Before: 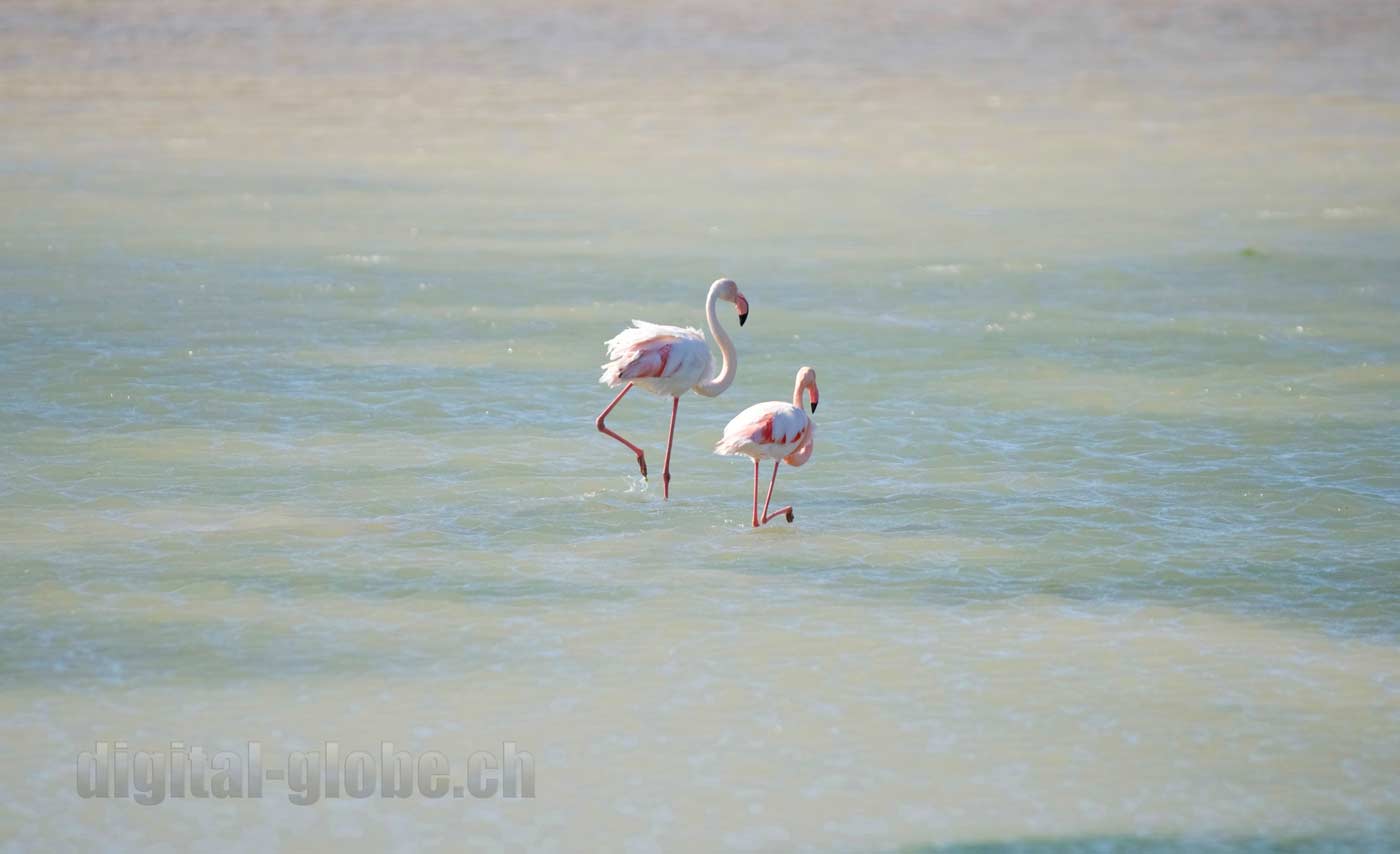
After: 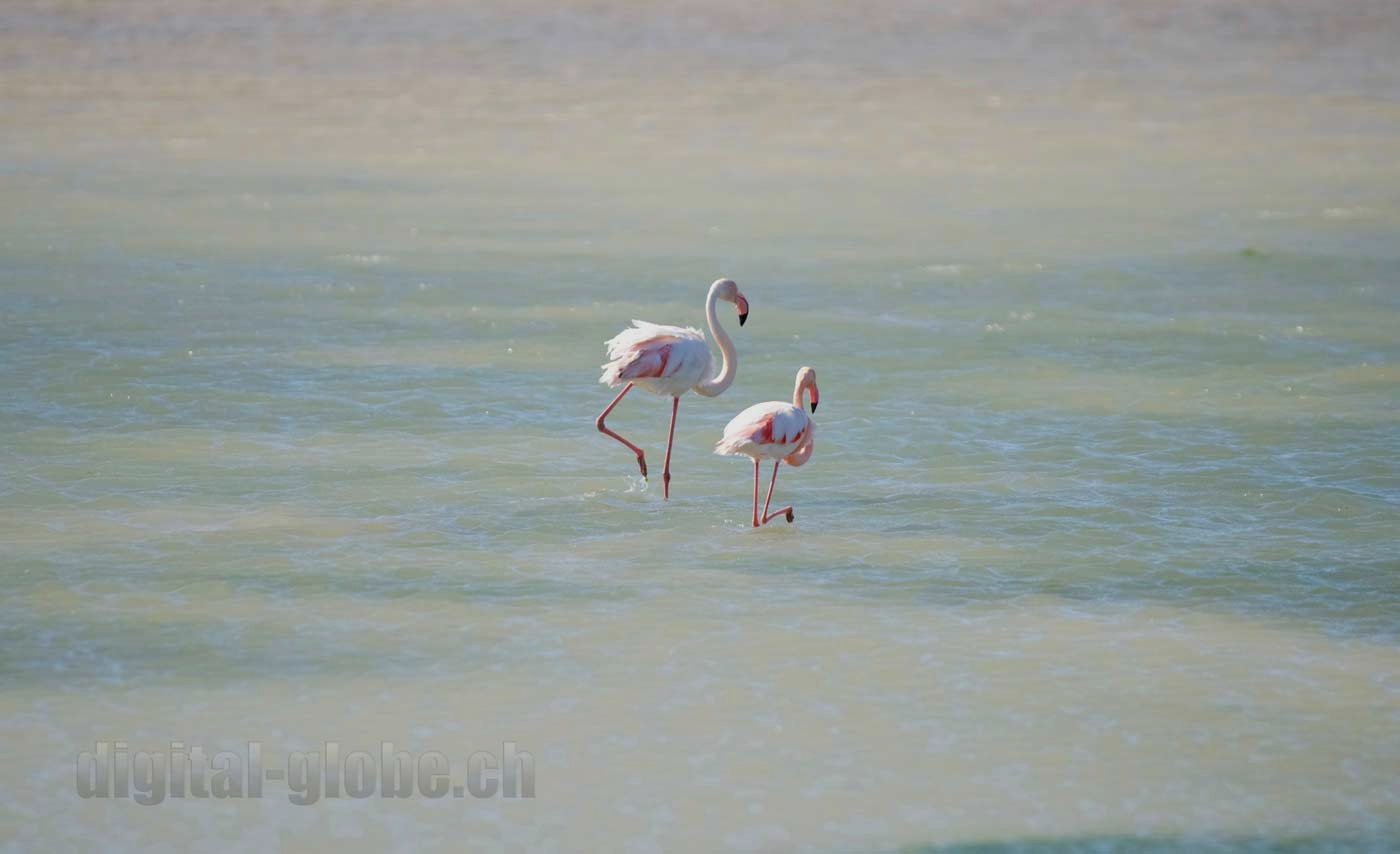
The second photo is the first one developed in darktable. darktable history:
exposure: exposure -0.351 EV, compensate highlight preservation false
